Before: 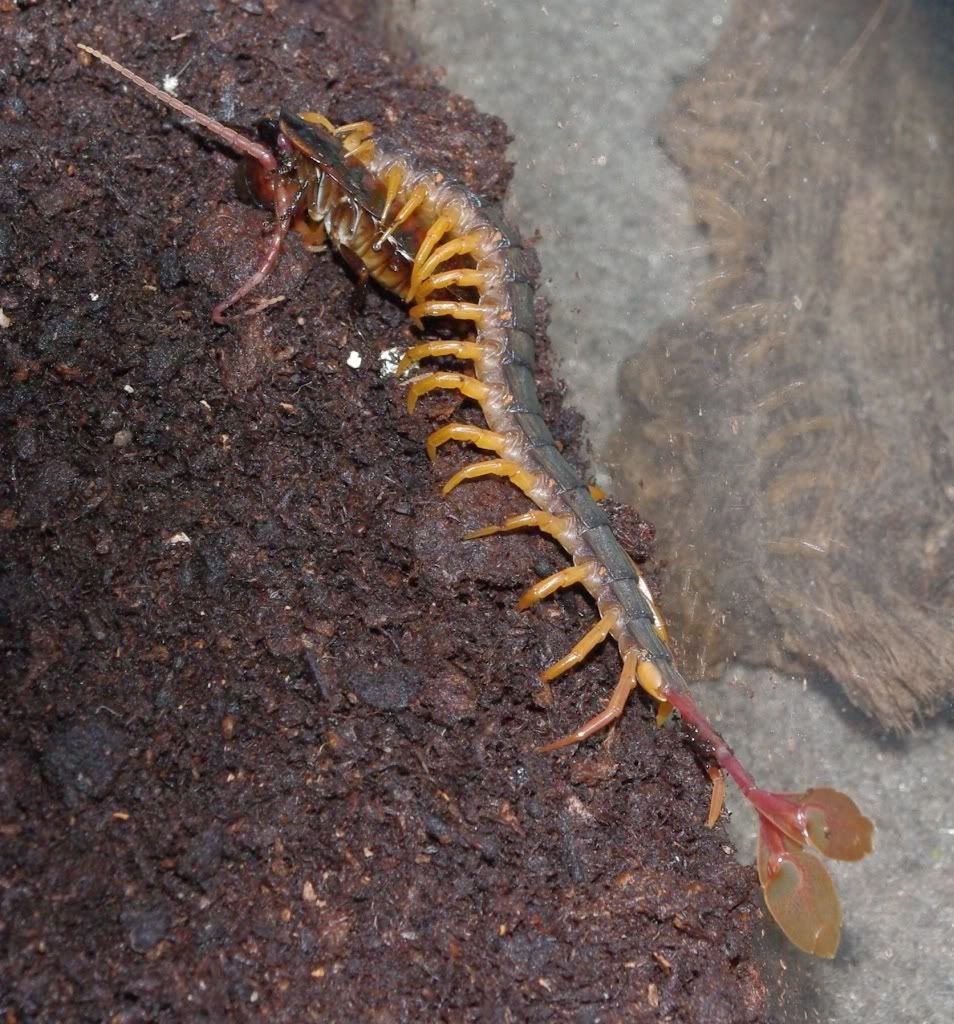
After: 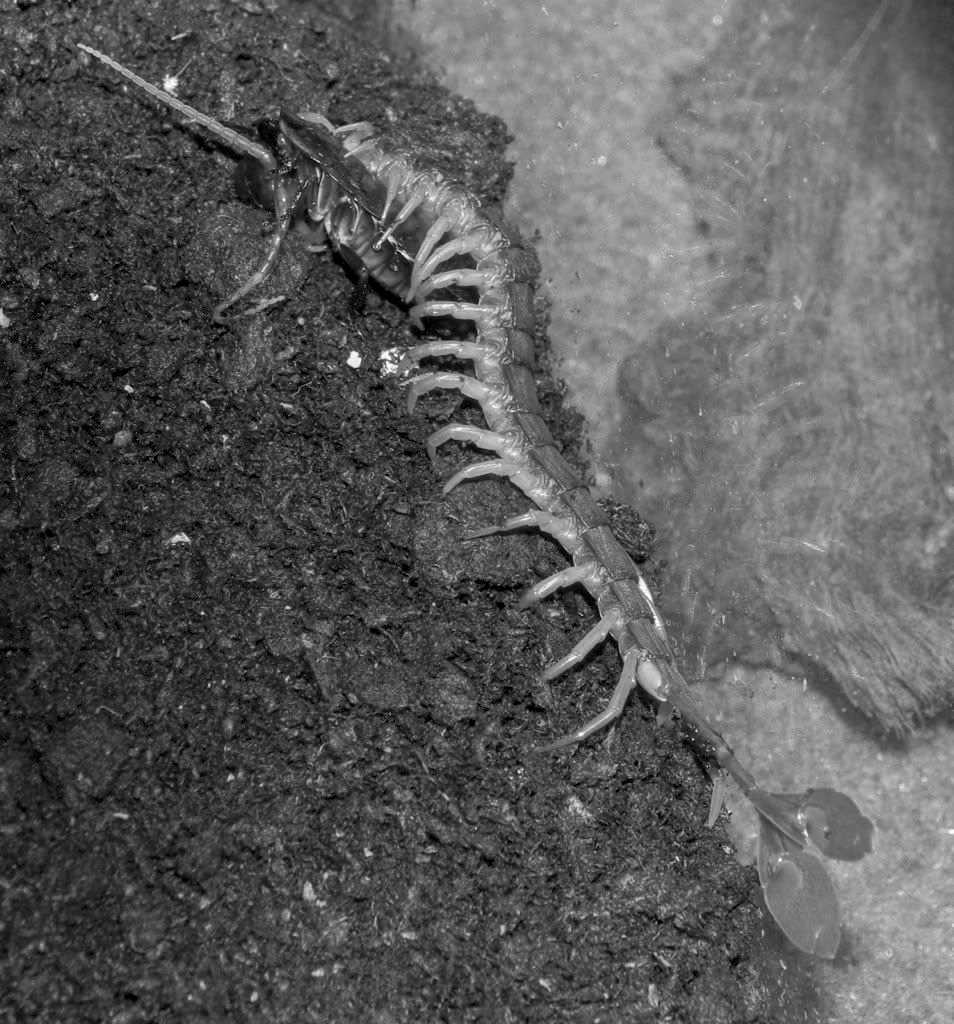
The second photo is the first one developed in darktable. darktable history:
monochrome: a -35.87, b 49.73, size 1.7
local contrast: on, module defaults
